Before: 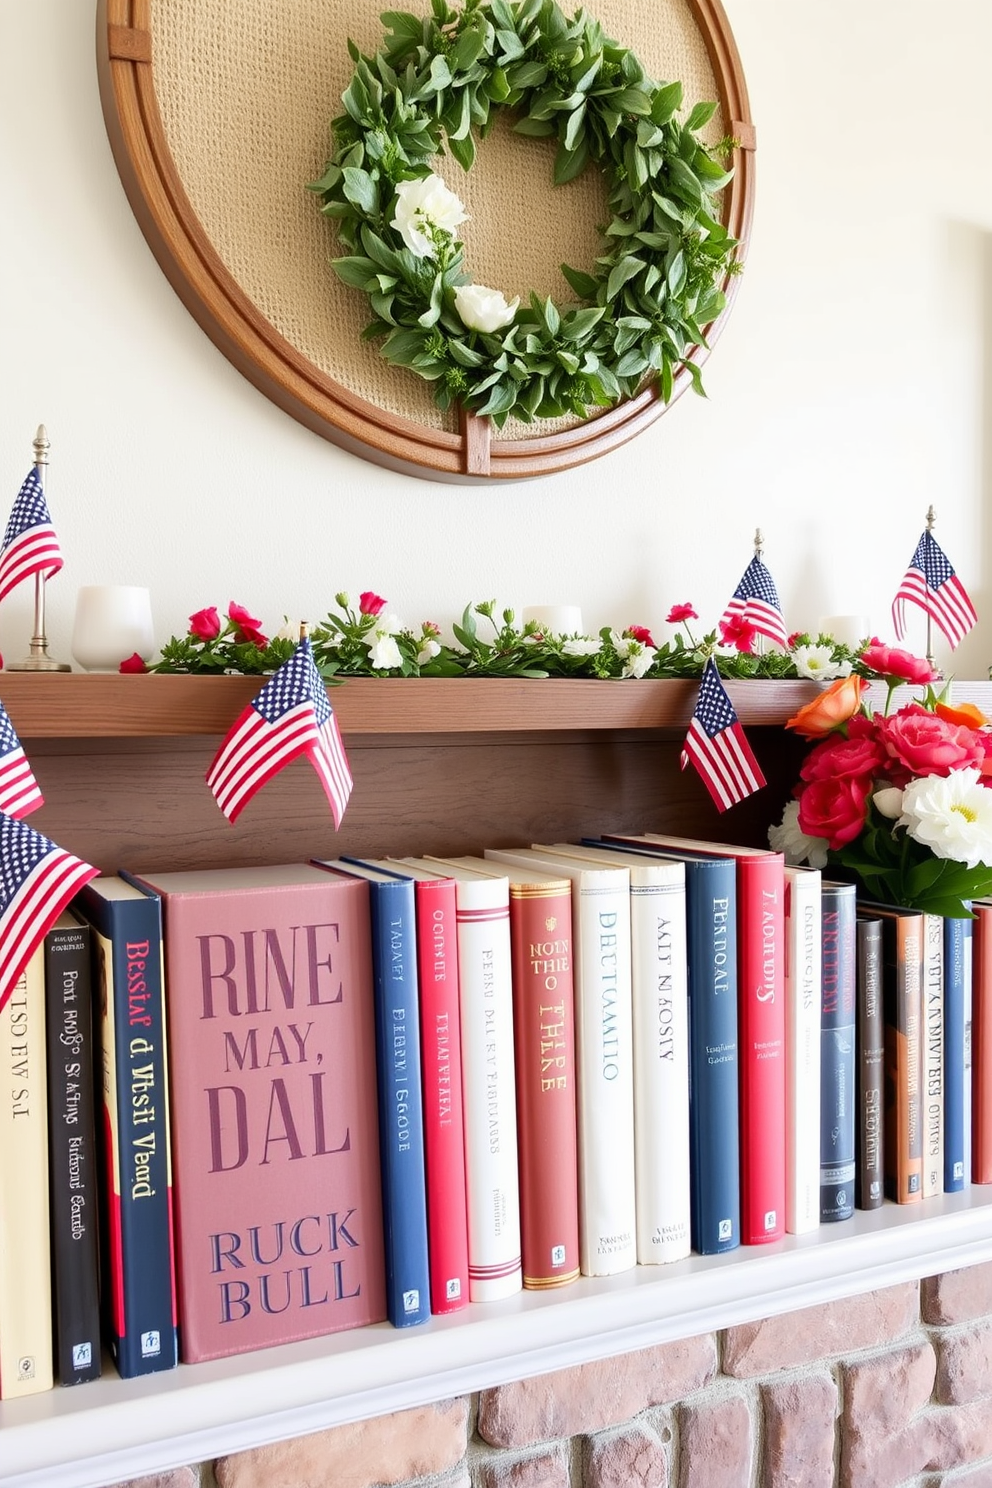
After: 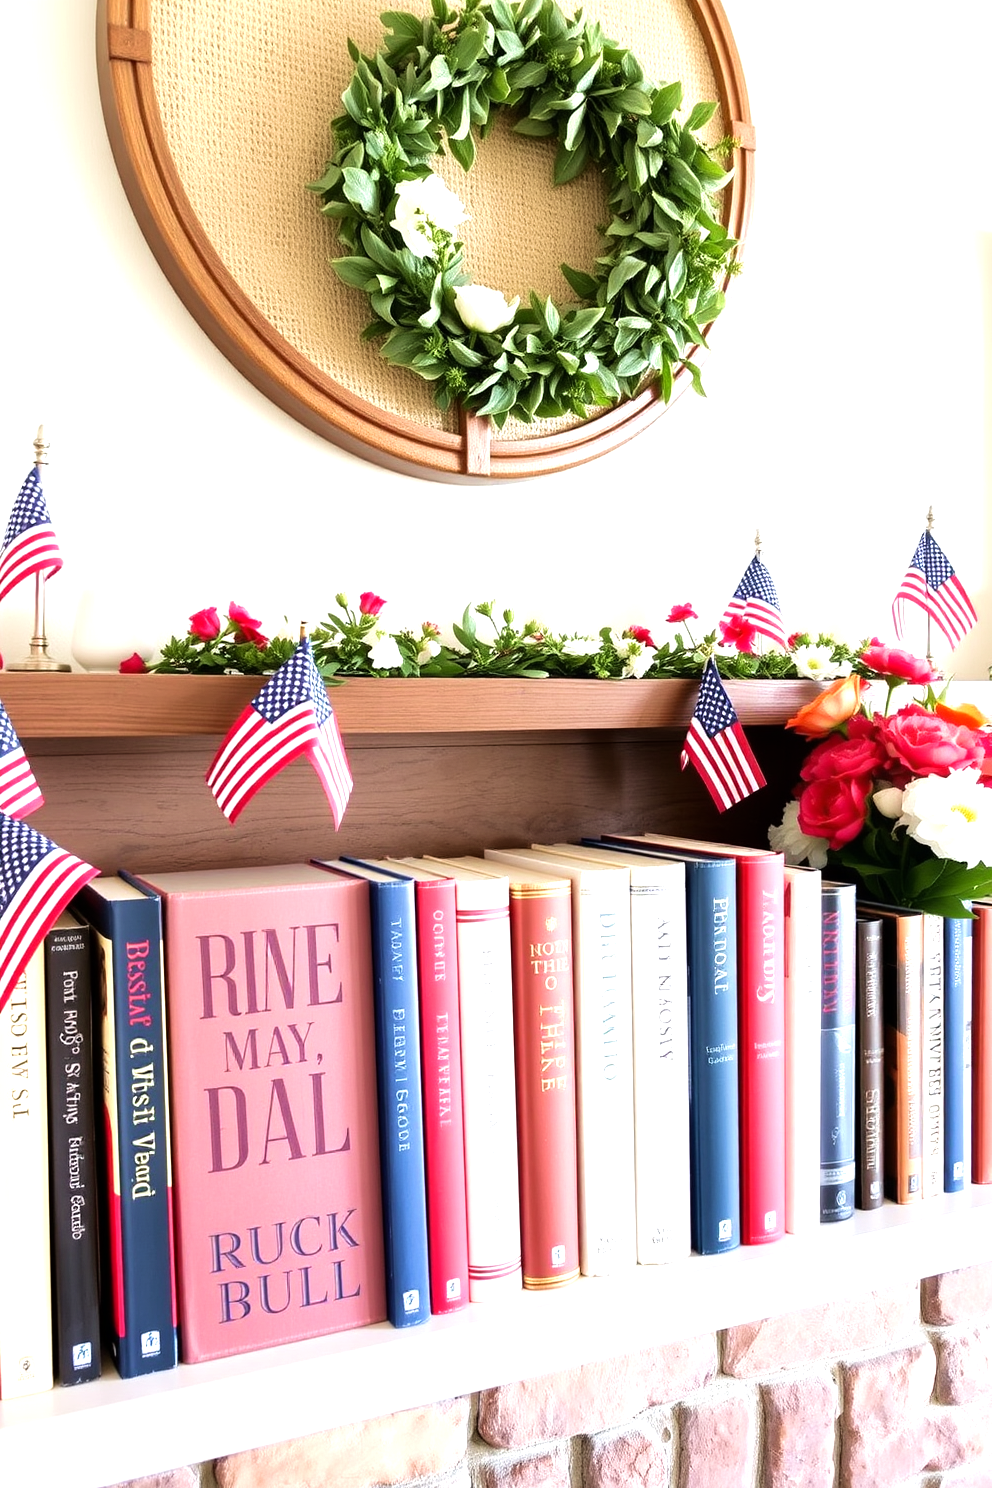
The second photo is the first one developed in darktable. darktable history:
velvia: strength 22.09%
tone equalizer: -8 EV -0.731 EV, -7 EV -0.723 EV, -6 EV -0.575 EV, -5 EV -0.412 EV, -3 EV 0.37 EV, -2 EV 0.6 EV, -1 EV 0.696 EV, +0 EV 0.758 EV
